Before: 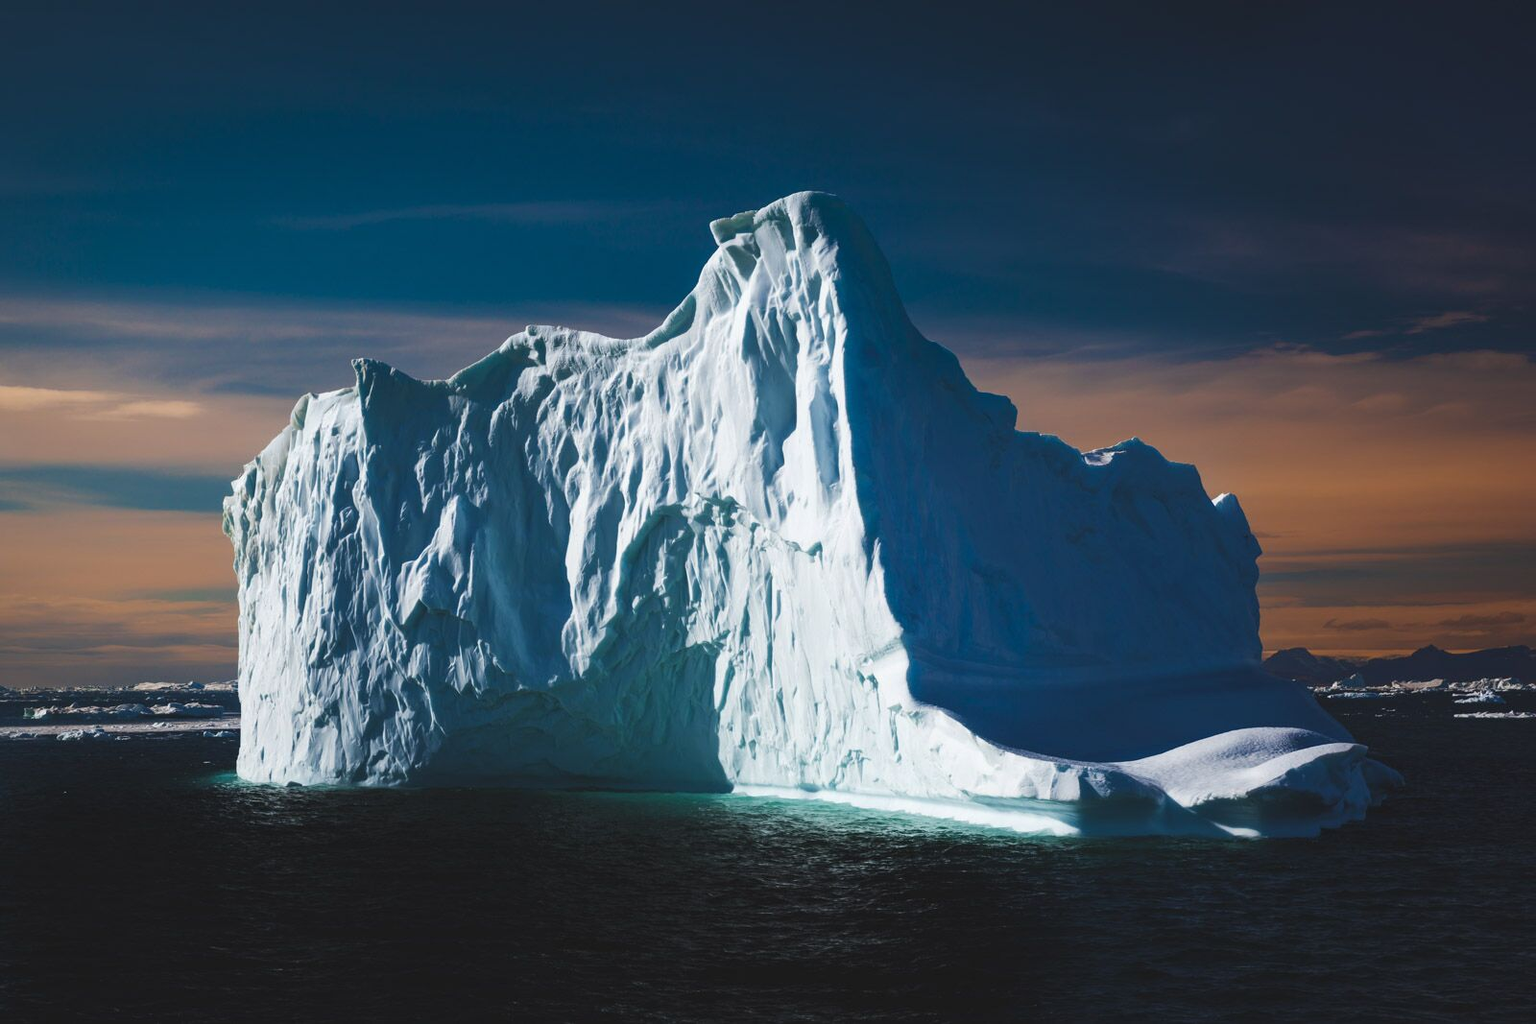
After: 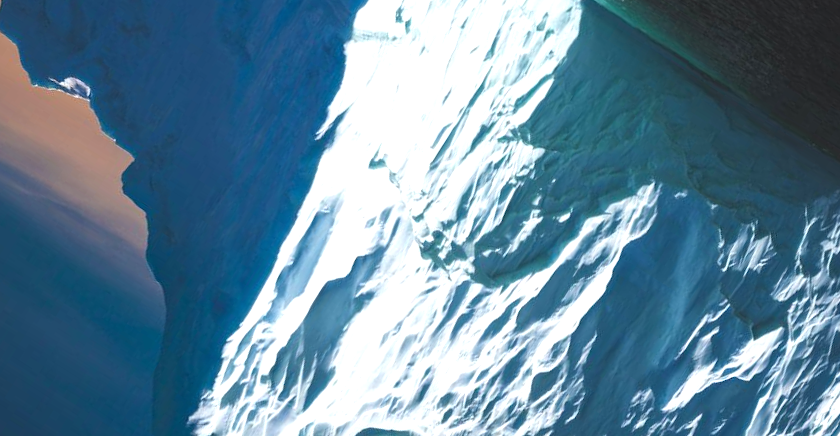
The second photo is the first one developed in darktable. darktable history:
crop and rotate: angle 147.78°, left 9.09%, top 15.611%, right 4.475%, bottom 17.13%
exposure: black level correction 0, exposure 0.701 EV, compensate exposure bias true, compensate highlight preservation false
